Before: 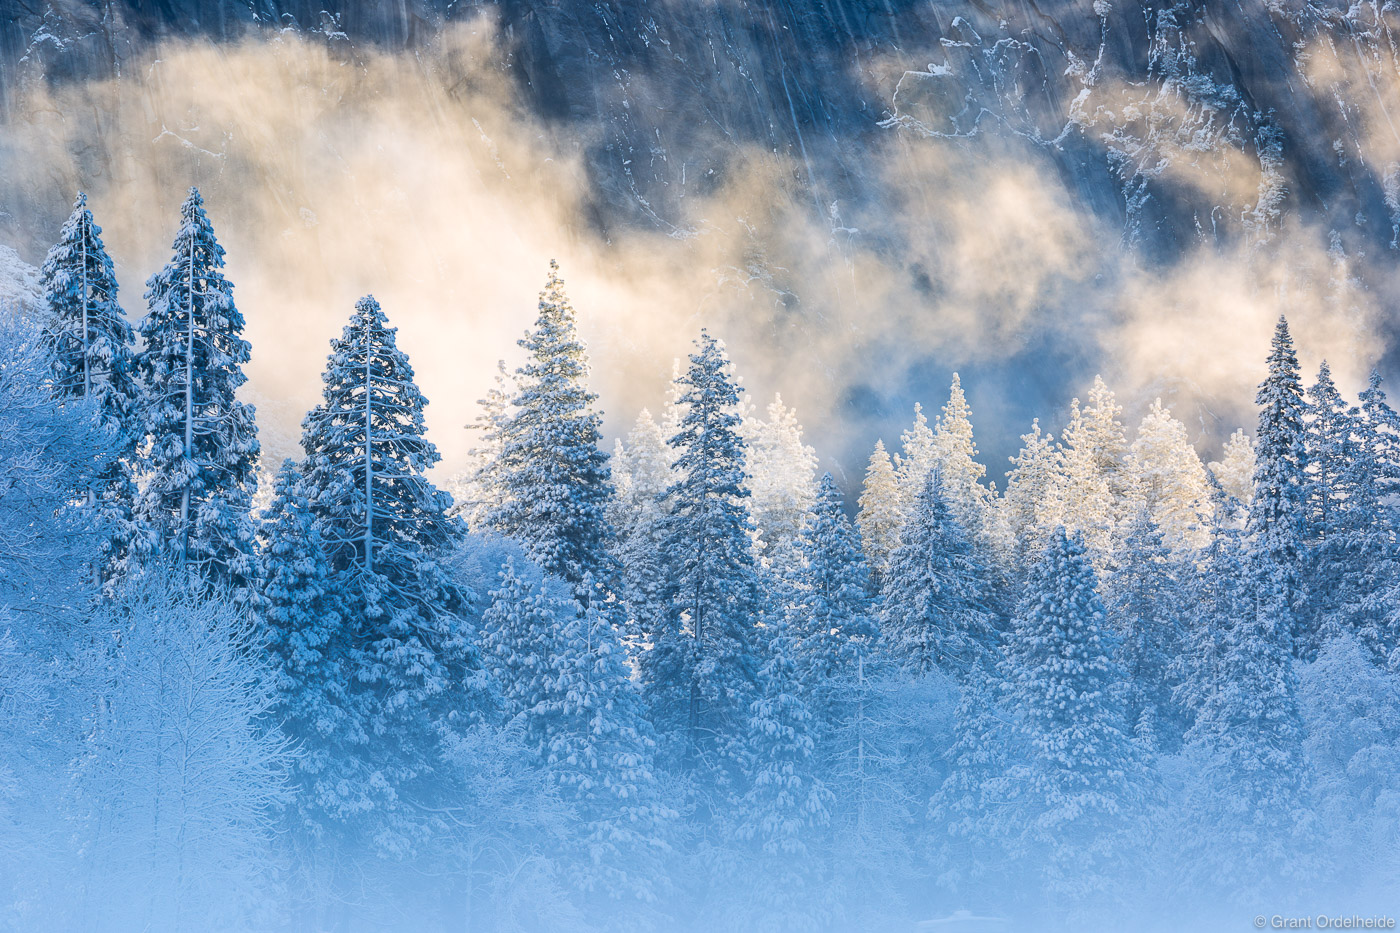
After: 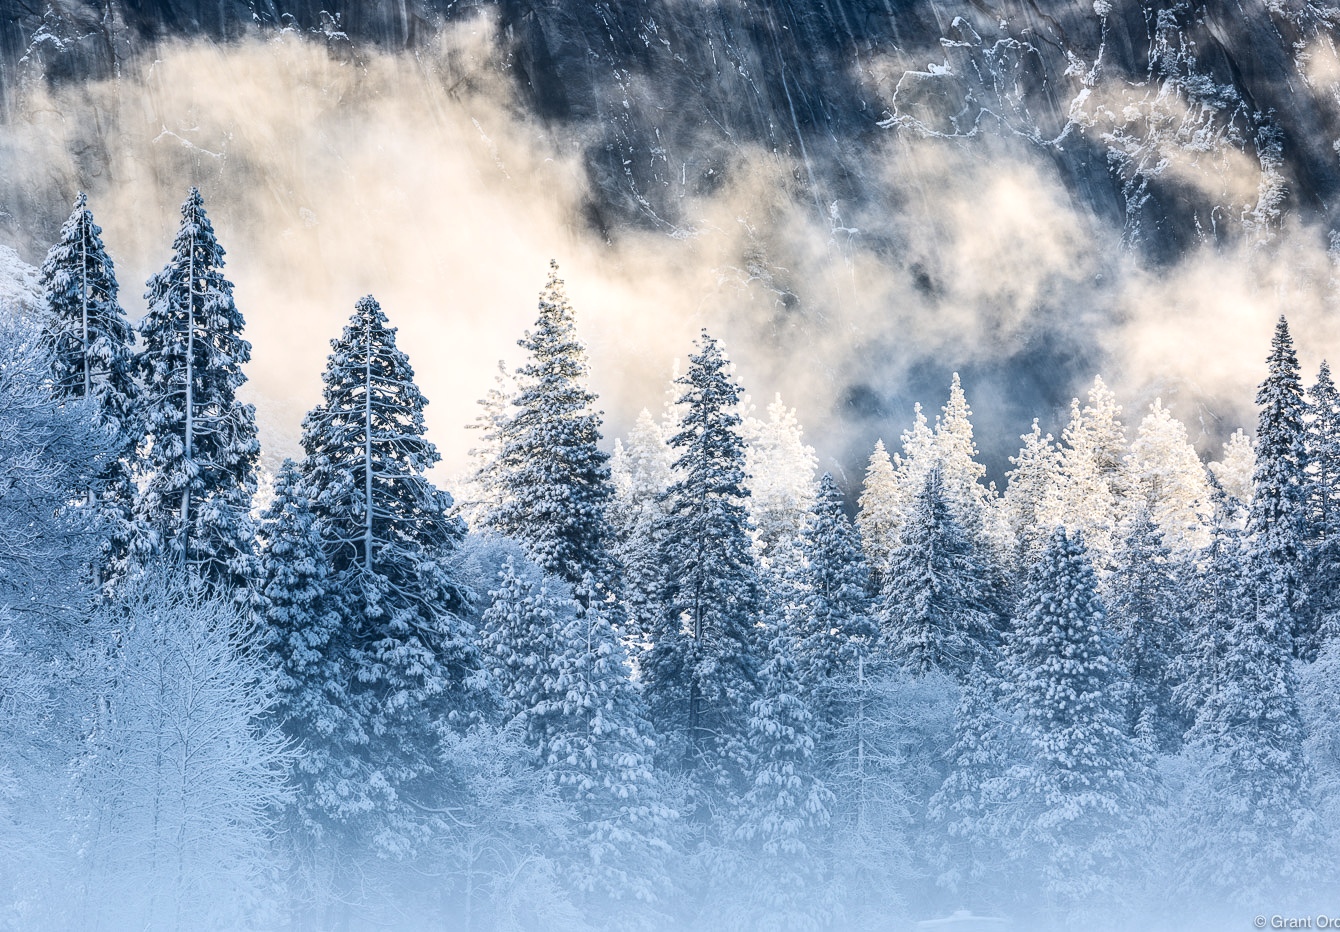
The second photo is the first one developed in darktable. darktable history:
contrast brightness saturation: contrast 0.252, saturation -0.306
shadows and highlights: shadows 48.6, highlights -42.05, soften with gaussian
crop: right 4.267%, bottom 0.025%
local contrast: on, module defaults
